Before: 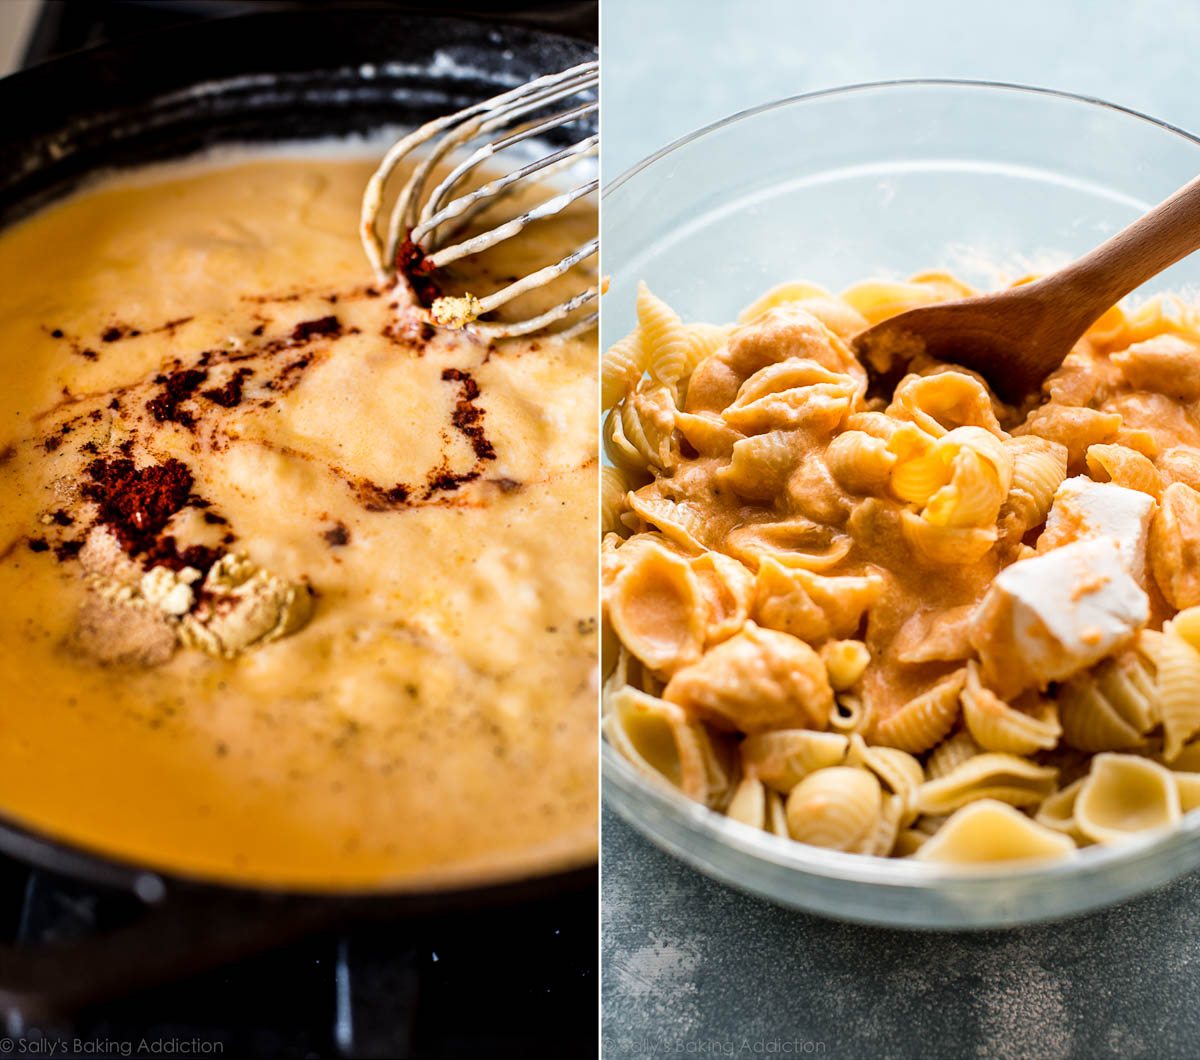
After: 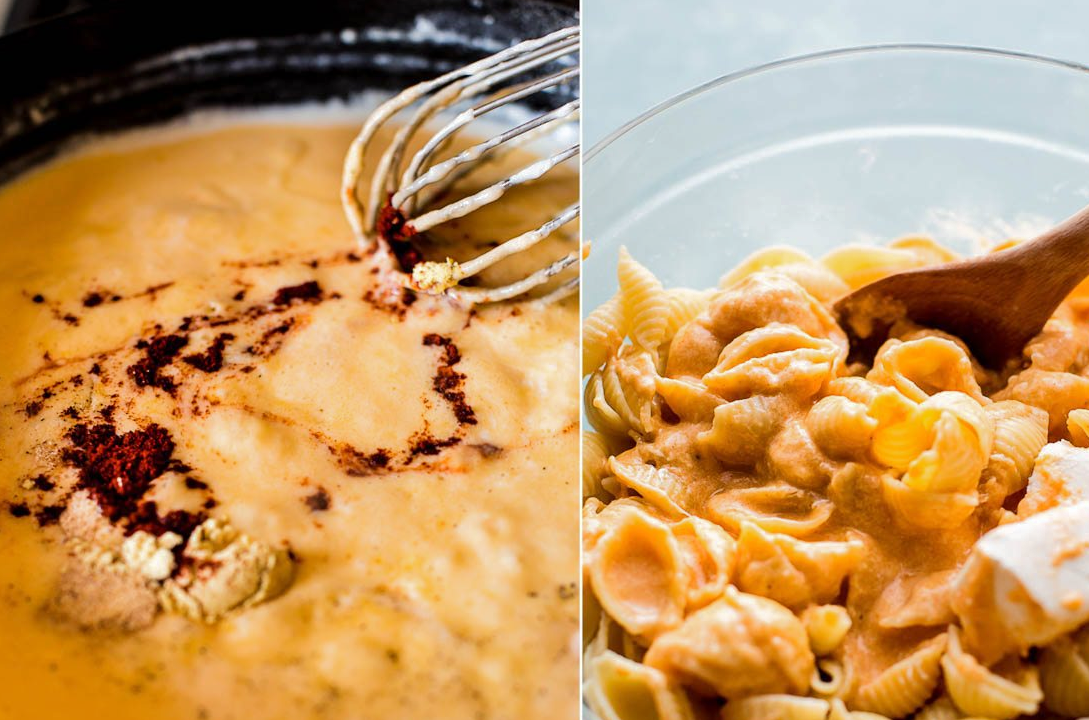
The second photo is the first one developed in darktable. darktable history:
base curve: curves: ch0 [(0, 0) (0.235, 0.266) (0.503, 0.496) (0.786, 0.72) (1, 1)]
crop: left 1.603%, top 3.381%, right 7.604%, bottom 28.51%
